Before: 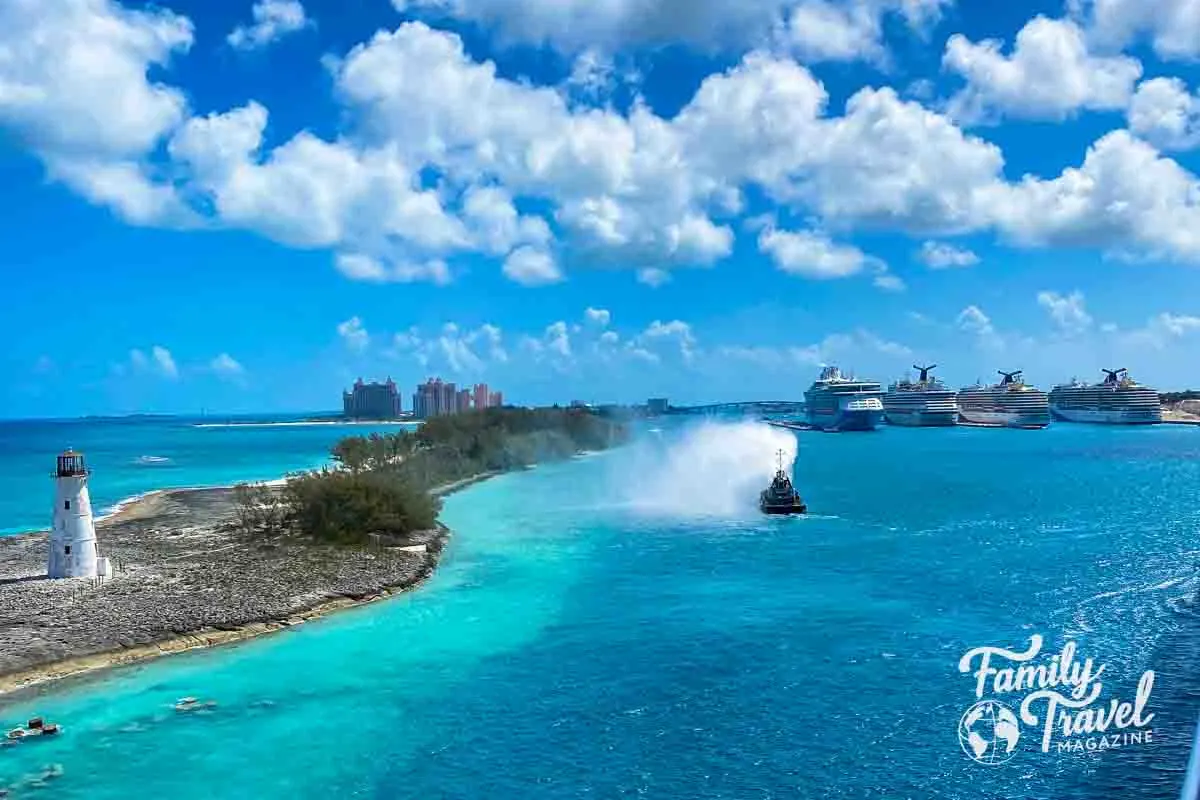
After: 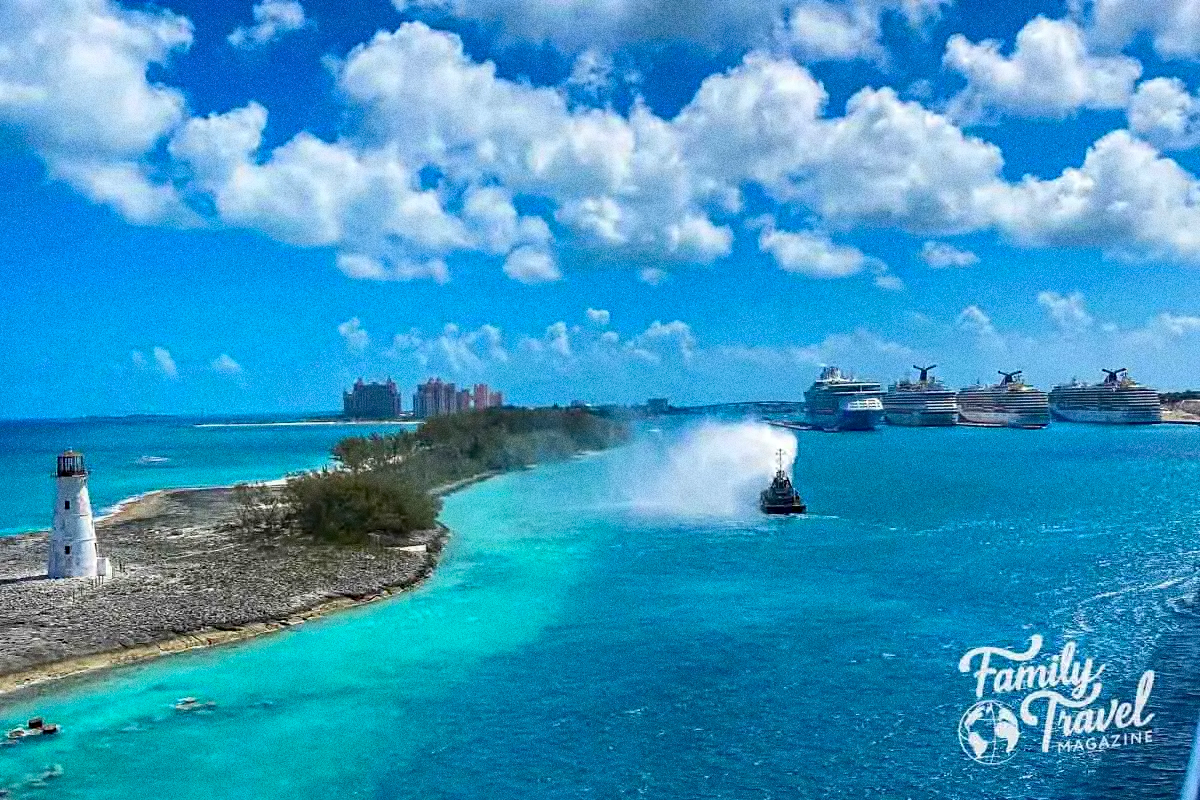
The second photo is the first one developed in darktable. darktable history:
haze removal: compatibility mode true, adaptive false
grain: coarseness 0.09 ISO, strength 40%
